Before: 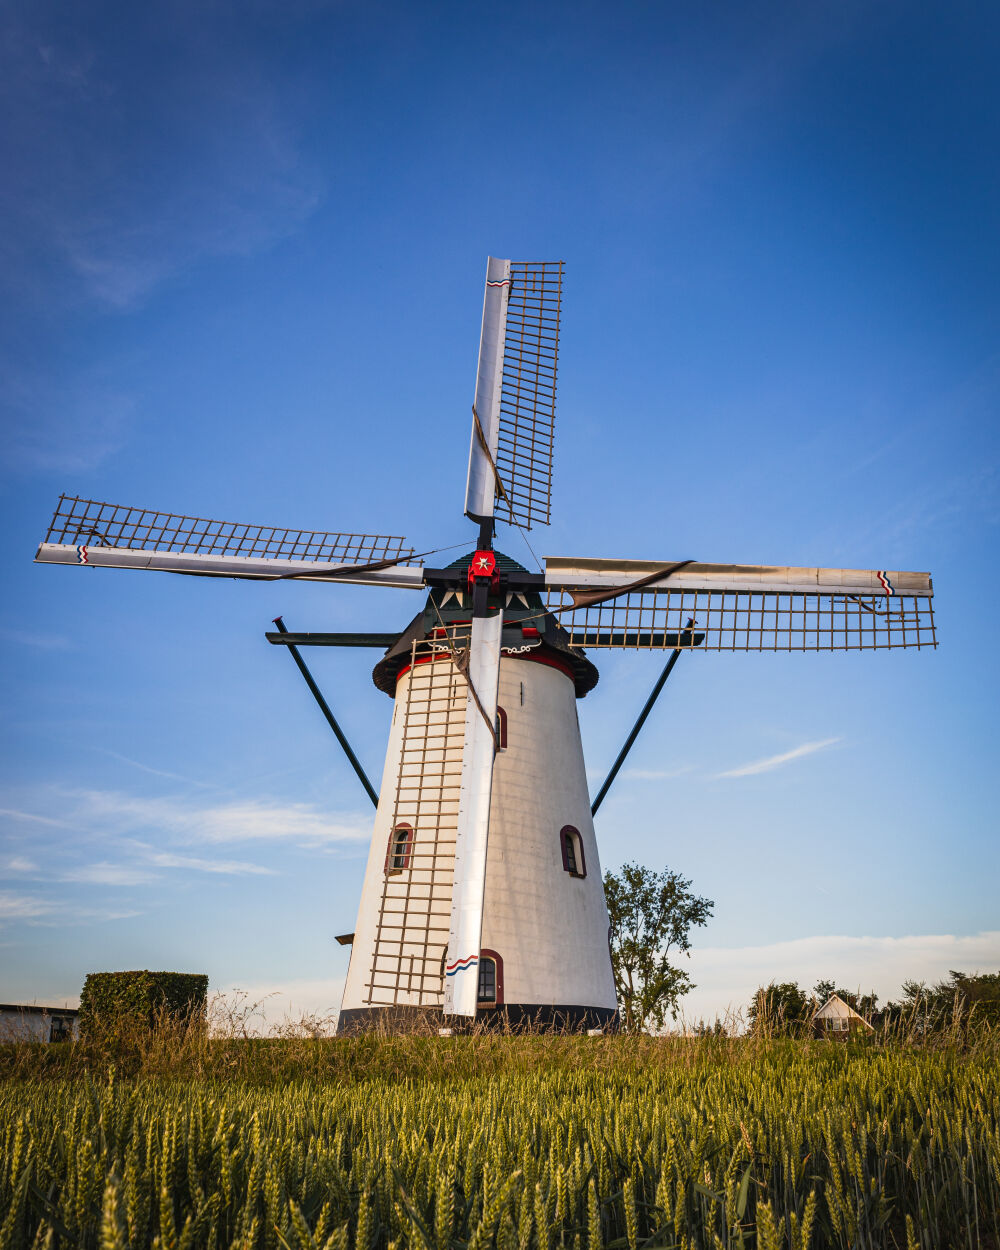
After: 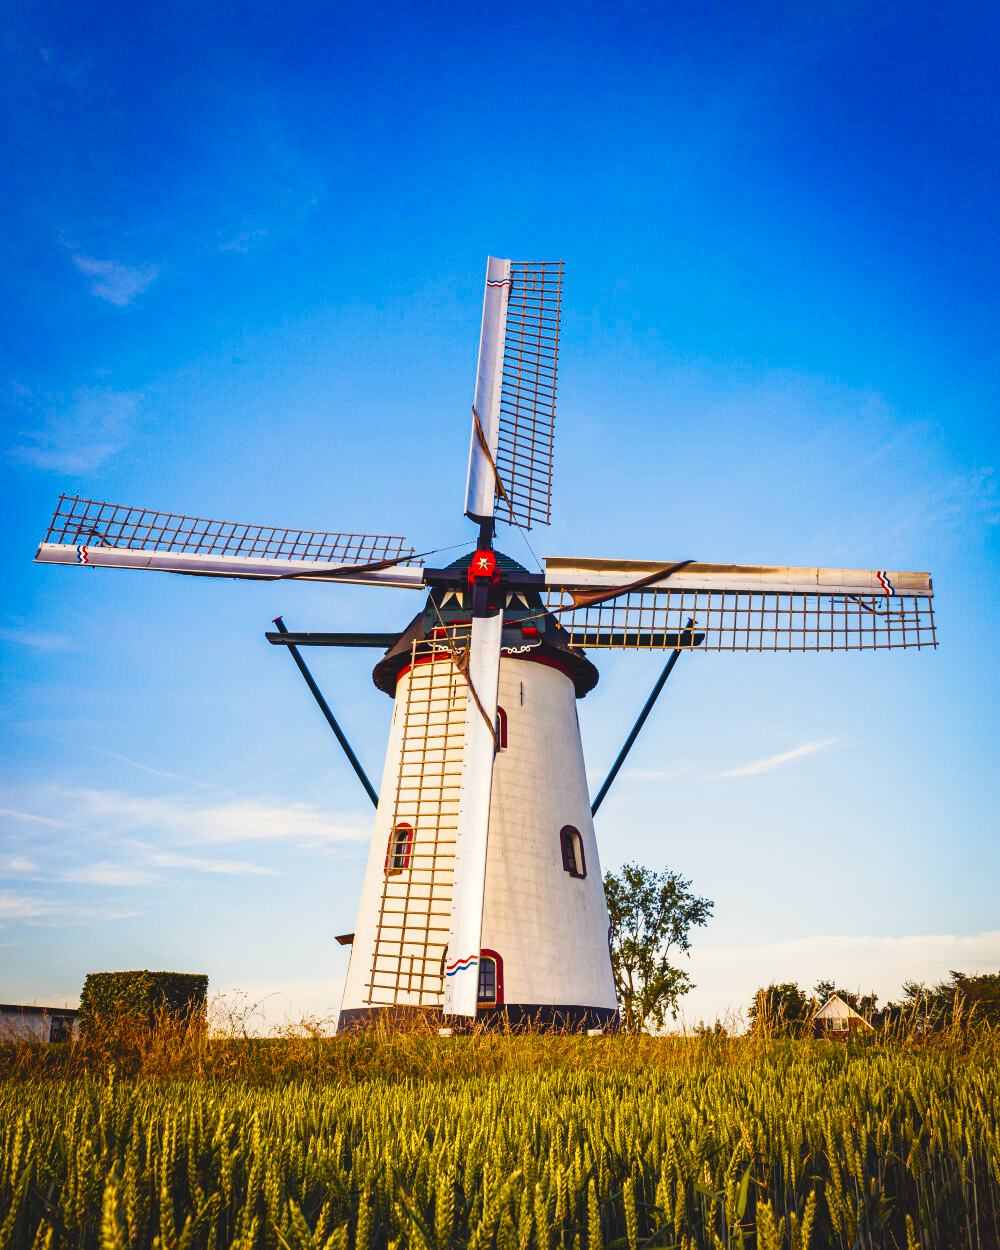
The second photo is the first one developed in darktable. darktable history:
color balance rgb: shadows lift › chroma 3%, shadows lift › hue 280.8°, power › hue 330°, highlights gain › chroma 3%, highlights gain › hue 75.6°, global offset › luminance 1.5%, perceptual saturation grading › global saturation 20%, perceptual saturation grading › highlights -25%, perceptual saturation grading › shadows 50%, global vibrance 30%
base curve: curves: ch0 [(0, 0) (0.036, 0.025) (0.121, 0.166) (0.206, 0.329) (0.605, 0.79) (1, 1)], preserve colors none
